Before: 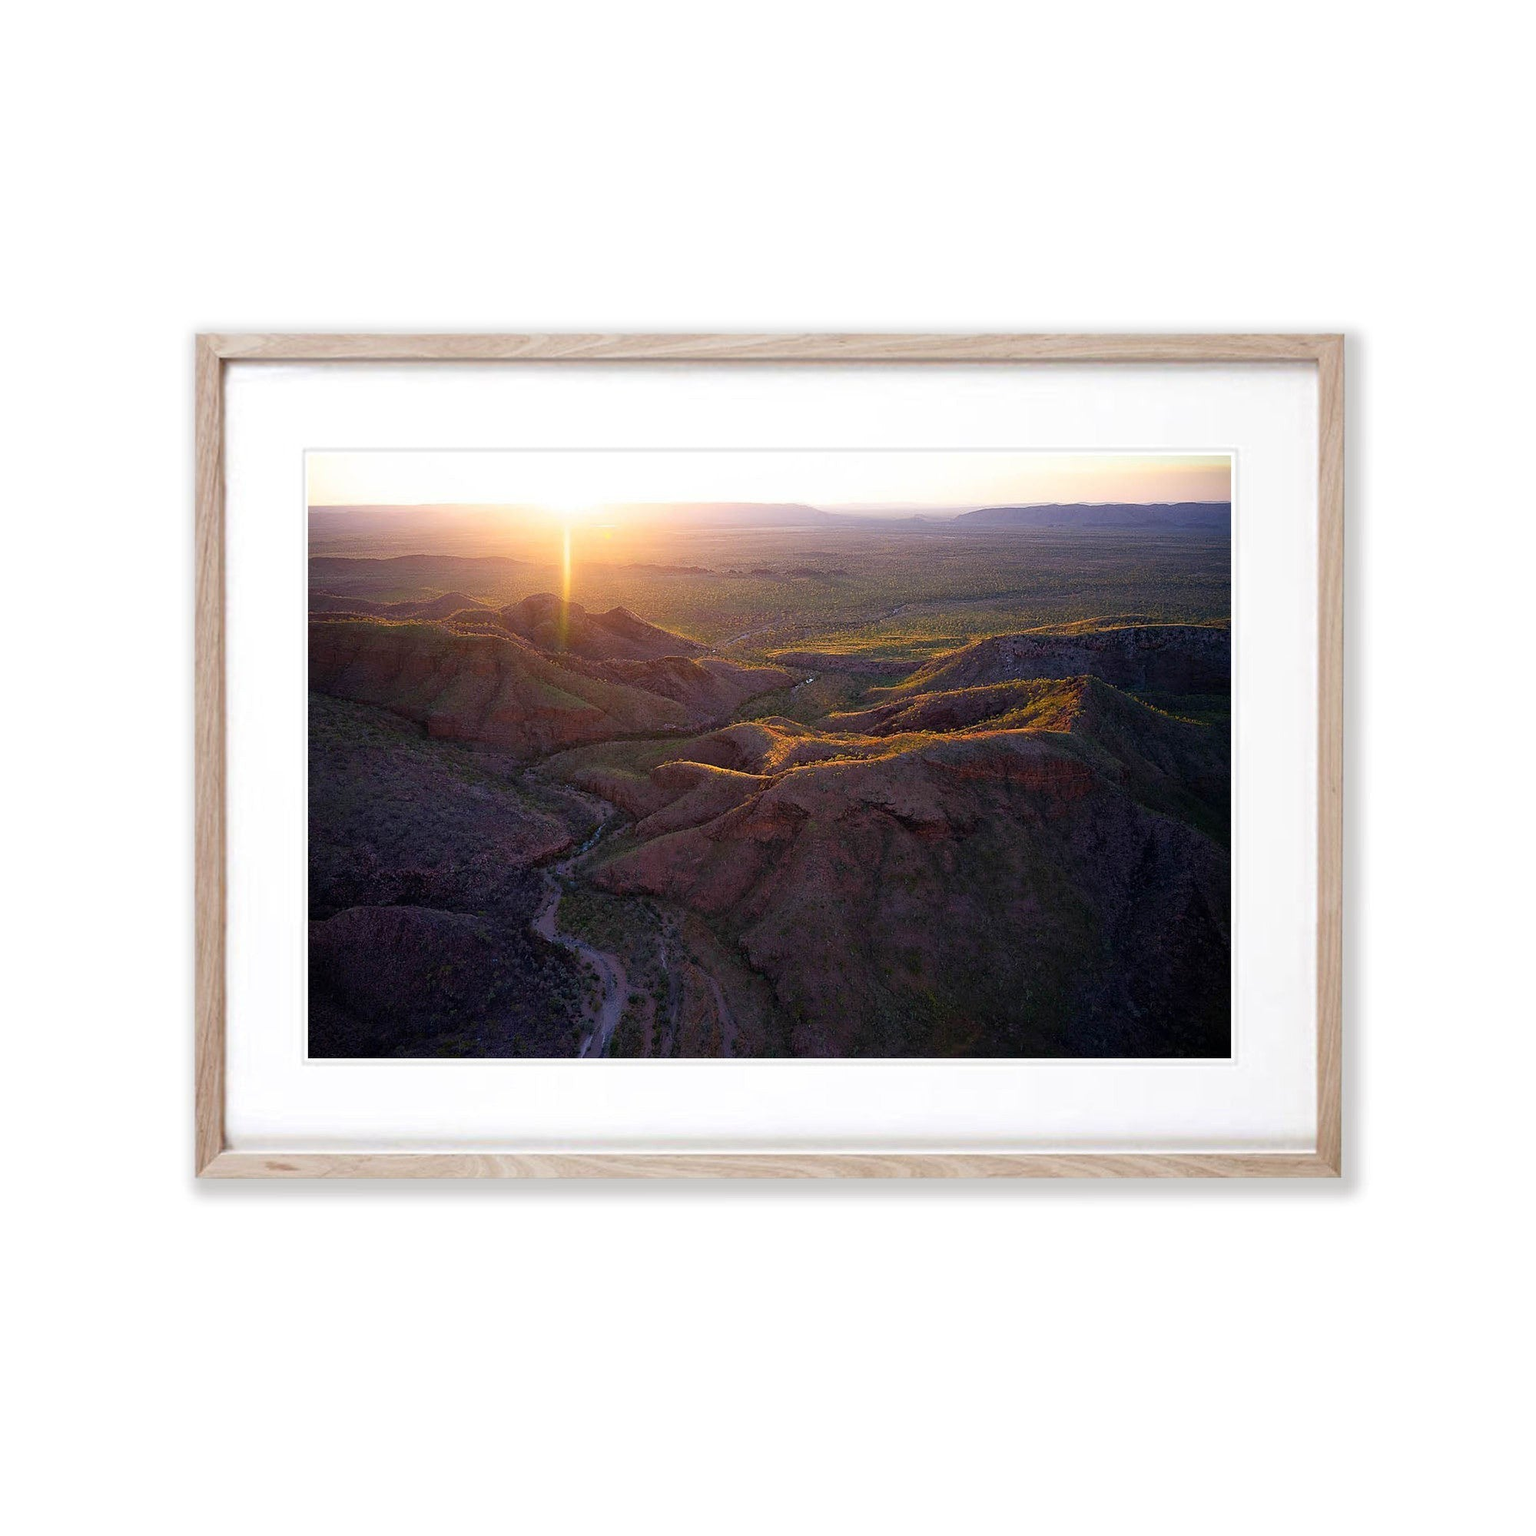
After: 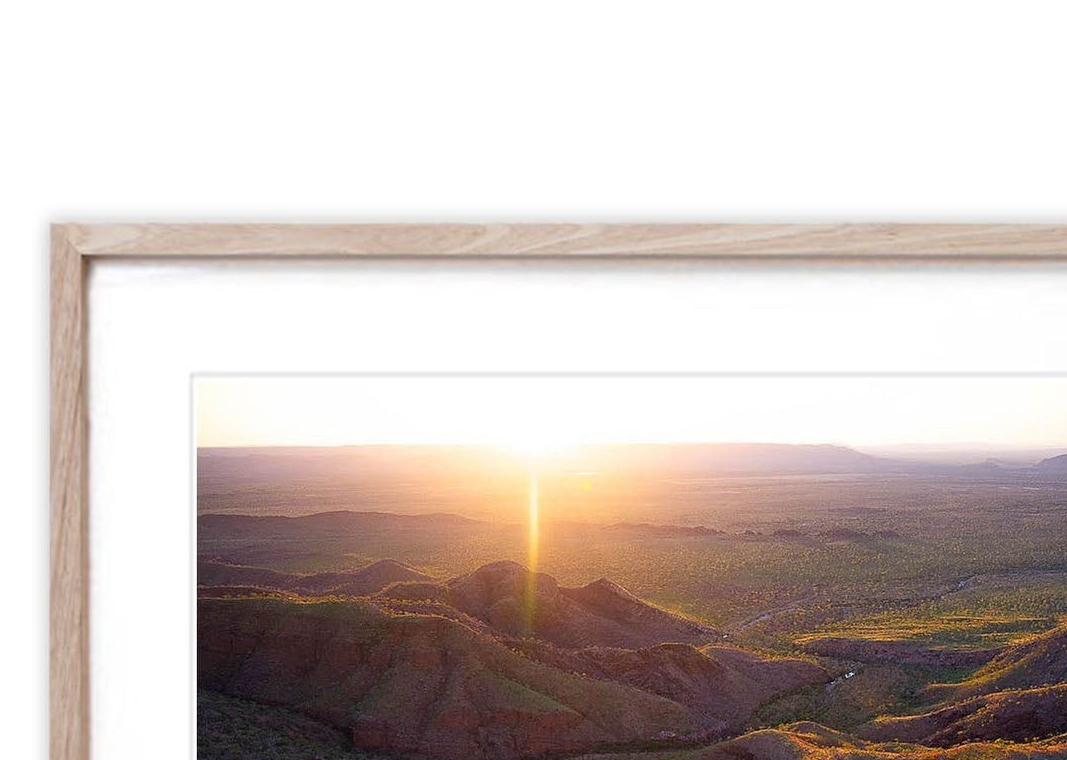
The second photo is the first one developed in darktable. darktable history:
crop: left 10.243%, top 10.557%, right 36.37%, bottom 51.375%
